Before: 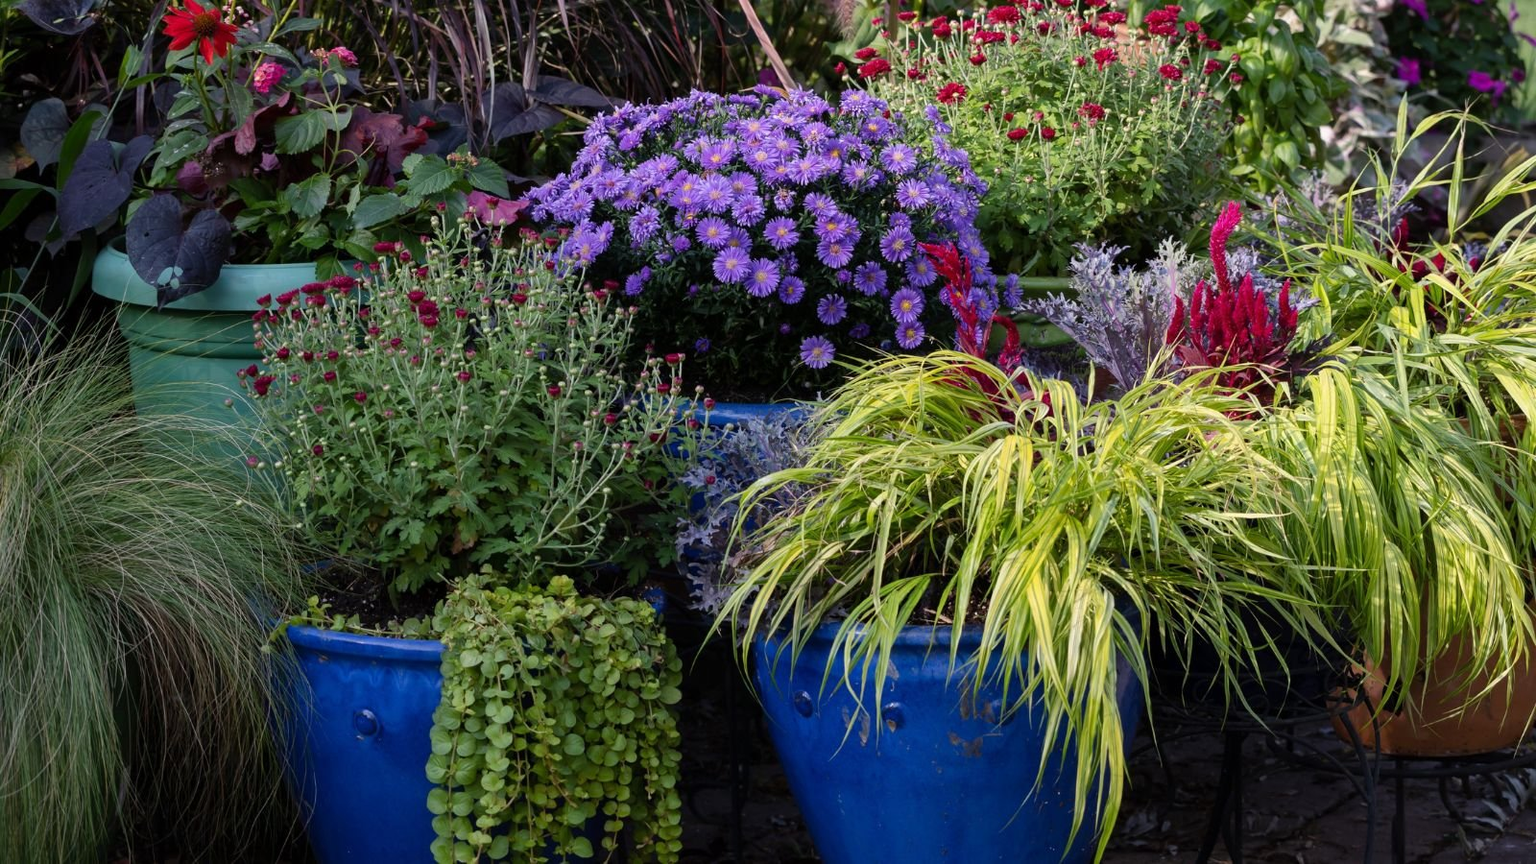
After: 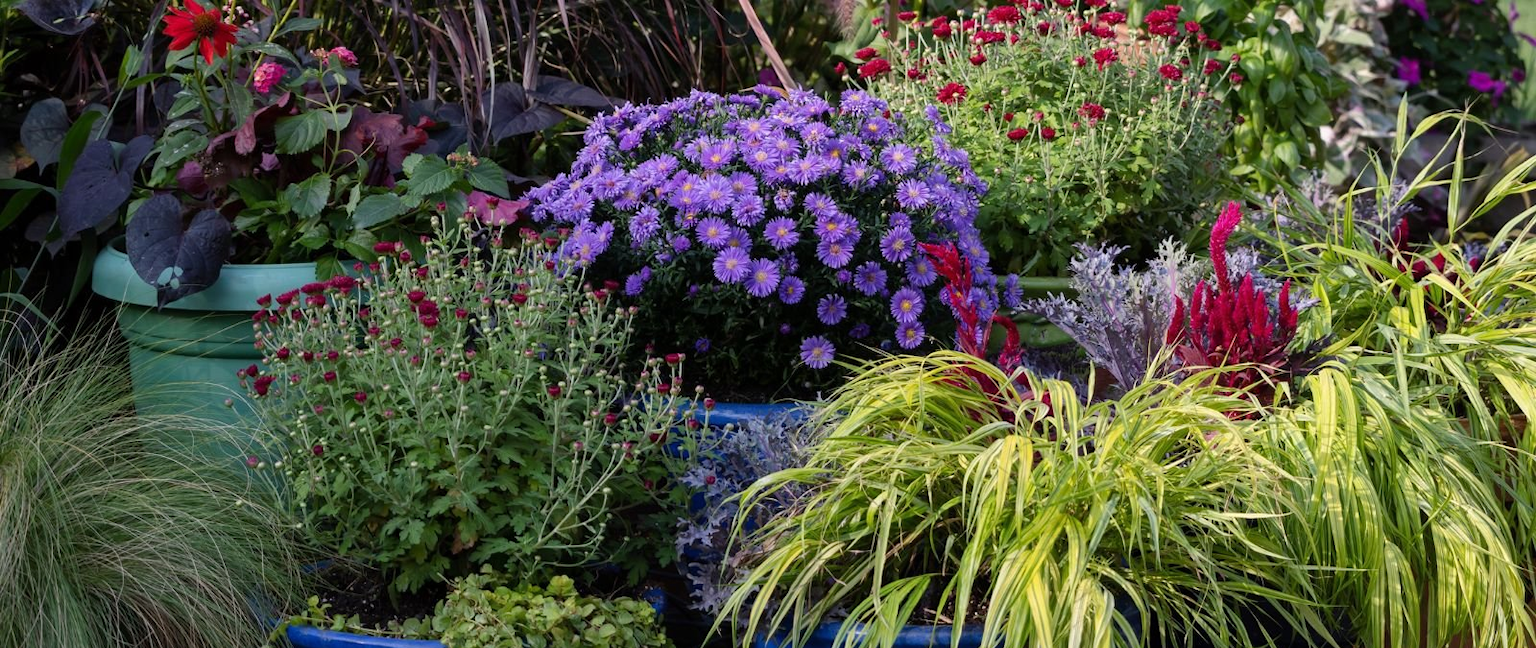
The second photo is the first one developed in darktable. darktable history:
crop: bottom 24.982%
